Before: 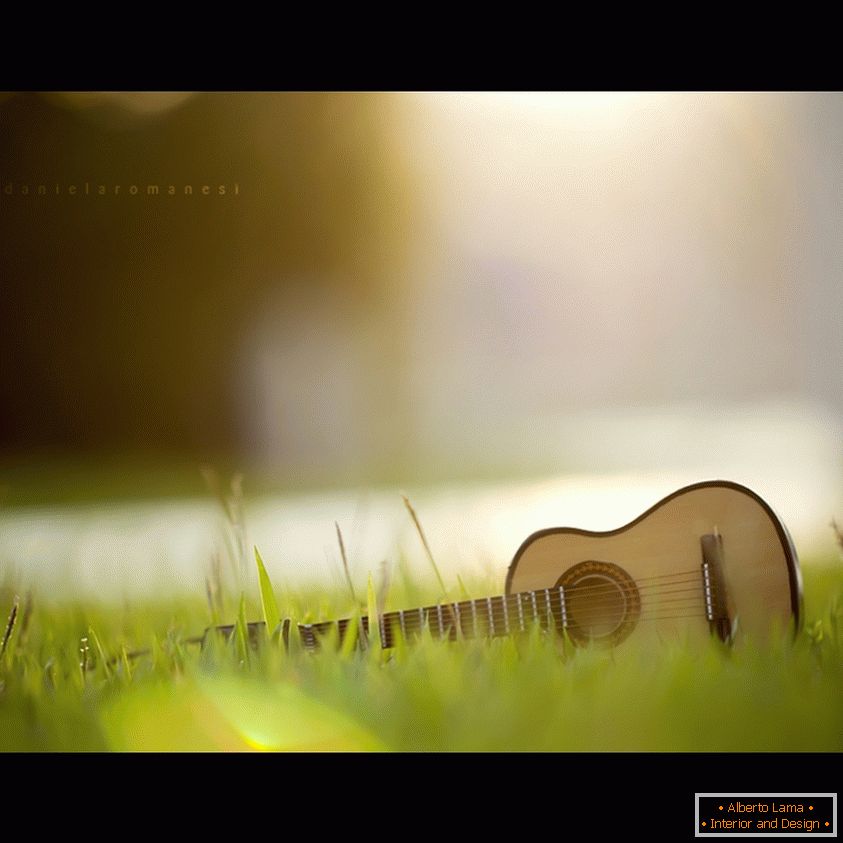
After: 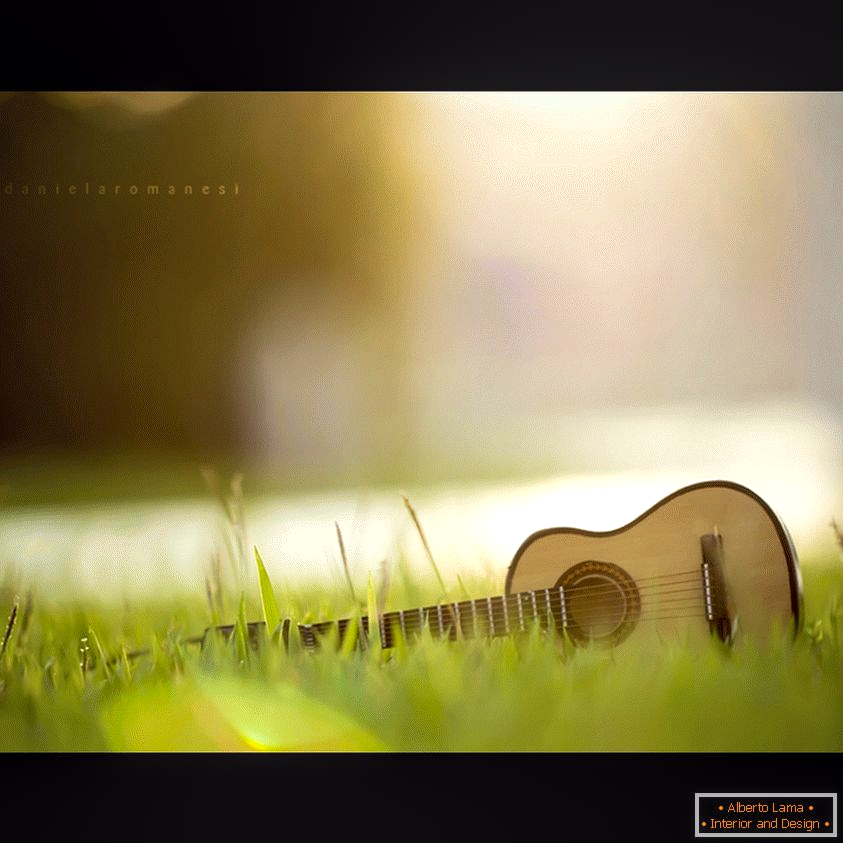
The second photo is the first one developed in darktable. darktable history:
local contrast: on, module defaults
velvia: on, module defaults
exposure: exposure 0.29 EV, compensate highlight preservation false
